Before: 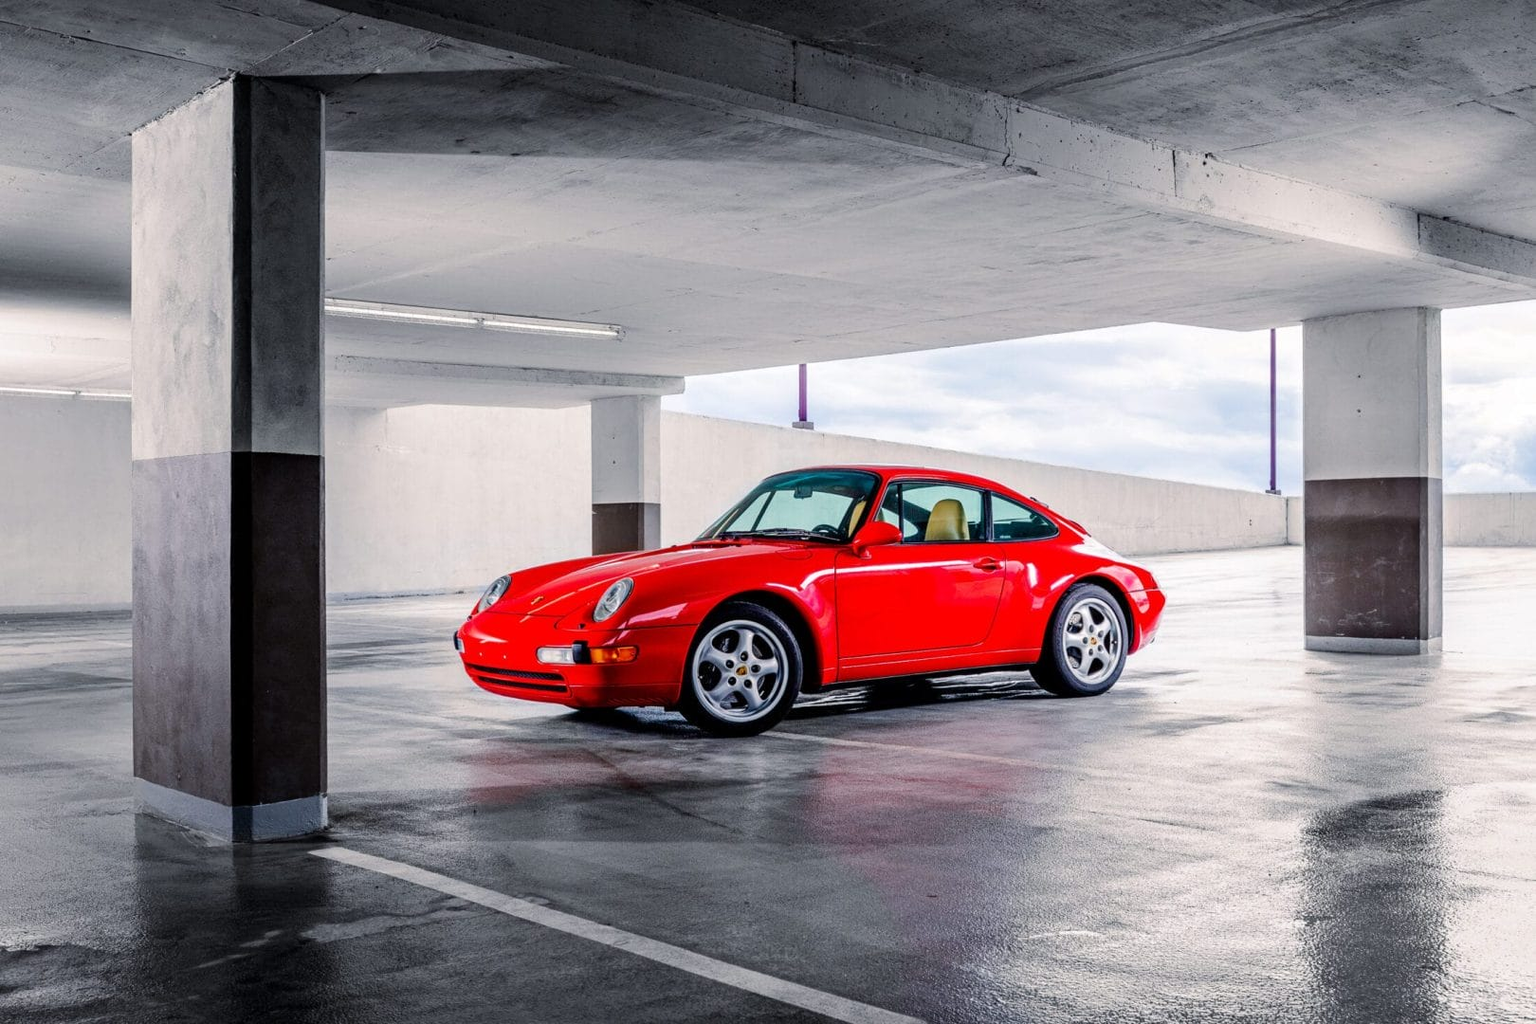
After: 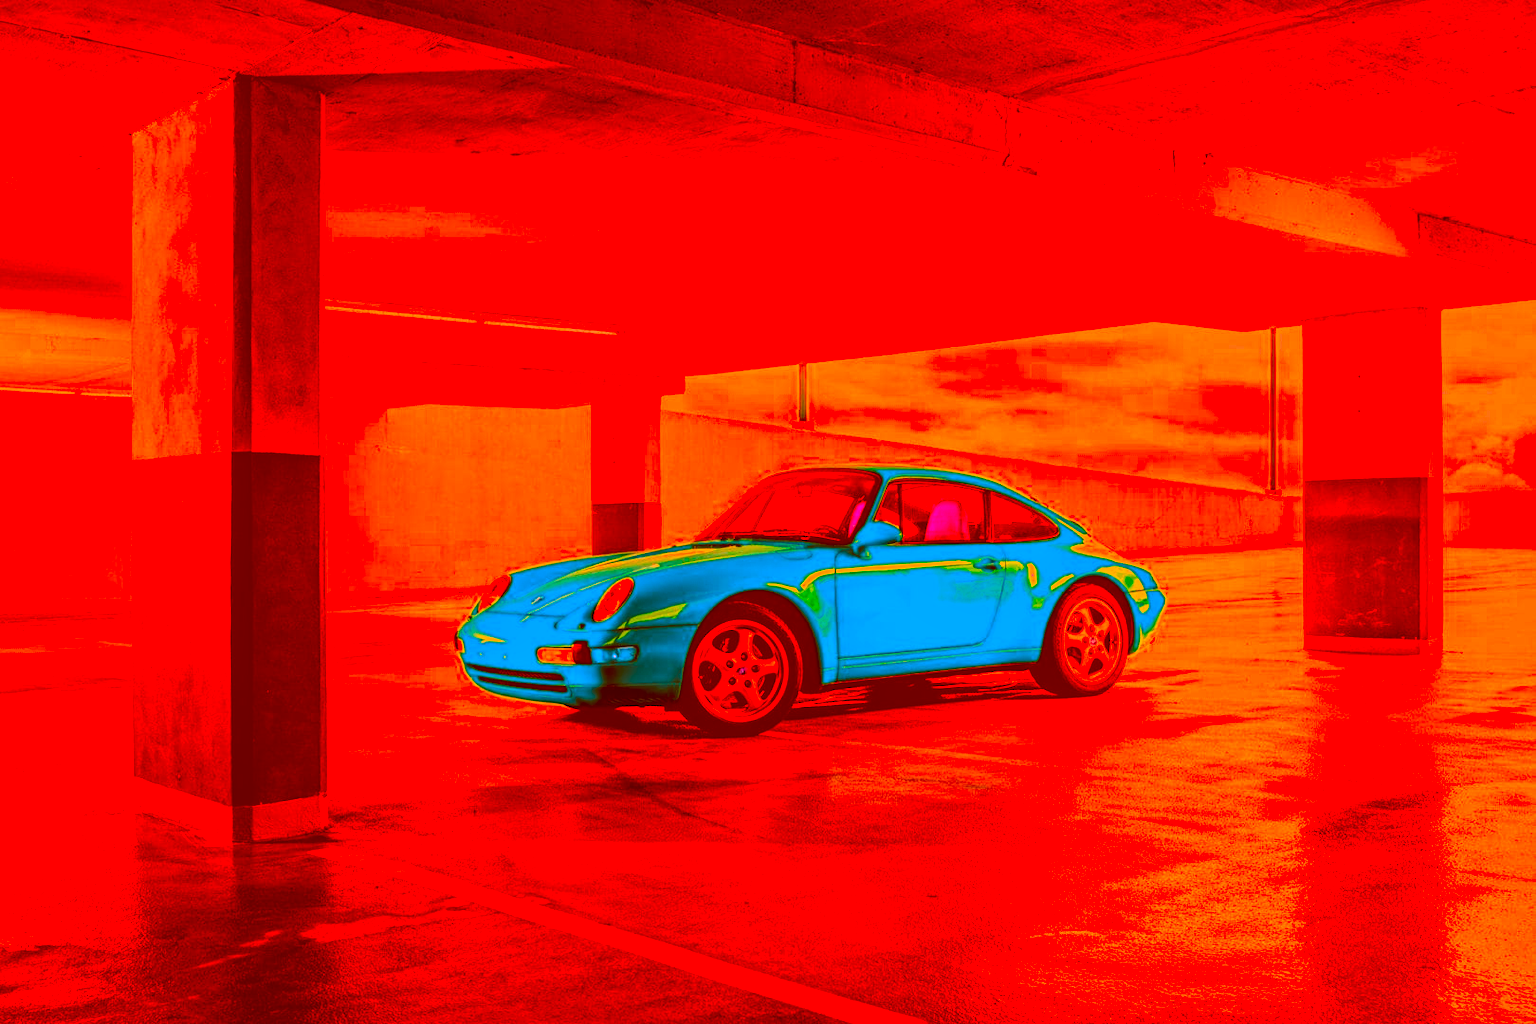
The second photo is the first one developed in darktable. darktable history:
shadows and highlights: shadows 37.27, highlights -28.18, soften with gaussian
white balance: emerald 1
local contrast: highlights 99%, shadows 86%, detail 160%, midtone range 0.2
color correction: highlights a* -39.68, highlights b* -40, shadows a* -40, shadows b* -40, saturation -3
